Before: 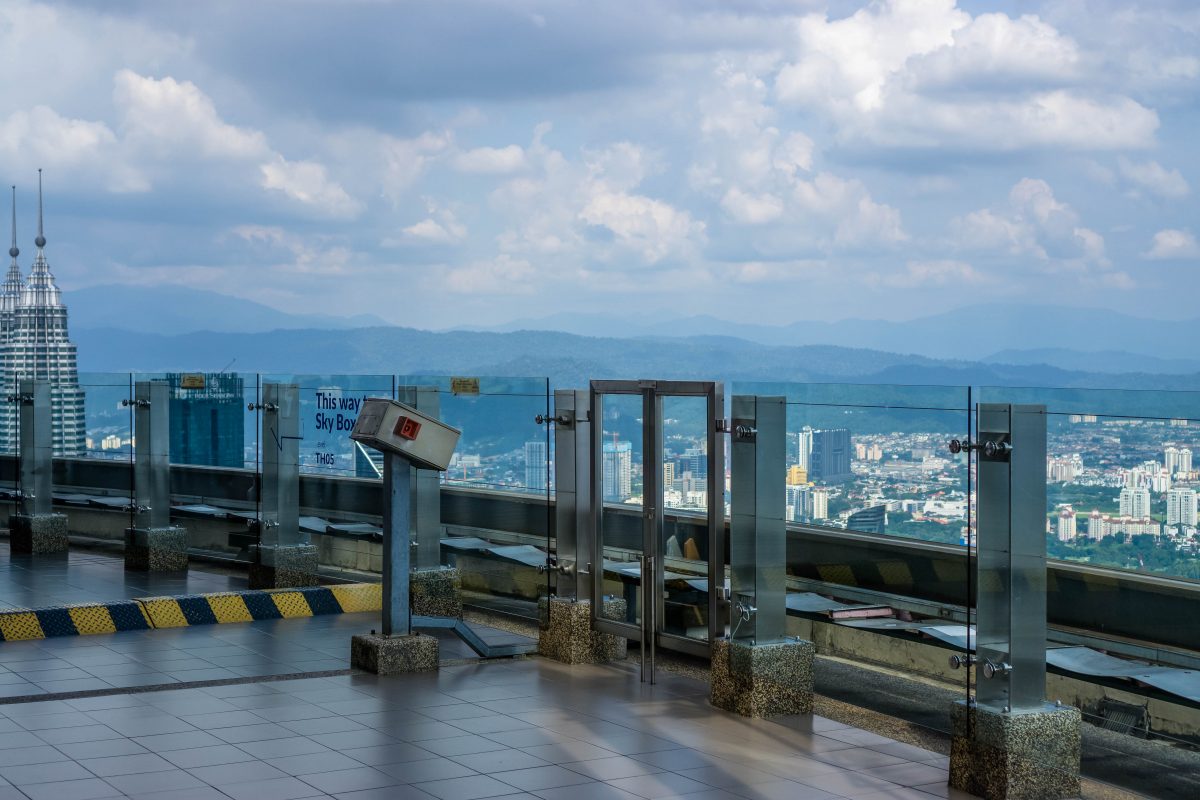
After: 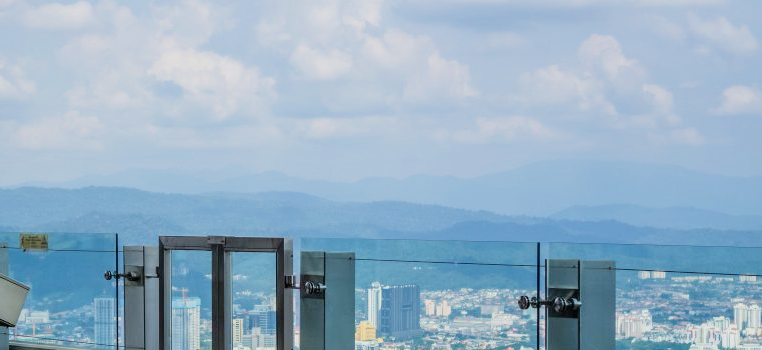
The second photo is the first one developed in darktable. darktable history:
crop: left 35.993%, top 18.113%, right 0.479%, bottom 38.043%
filmic rgb: black relative exposure -7.65 EV, white relative exposure 4.56 EV, threshold 2.96 EV, hardness 3.61, enable highlight reconstruction true
exposure: black level correction 0, exposure 0.697 EV, compensate exposure bias true, compensate highlight preservation false
